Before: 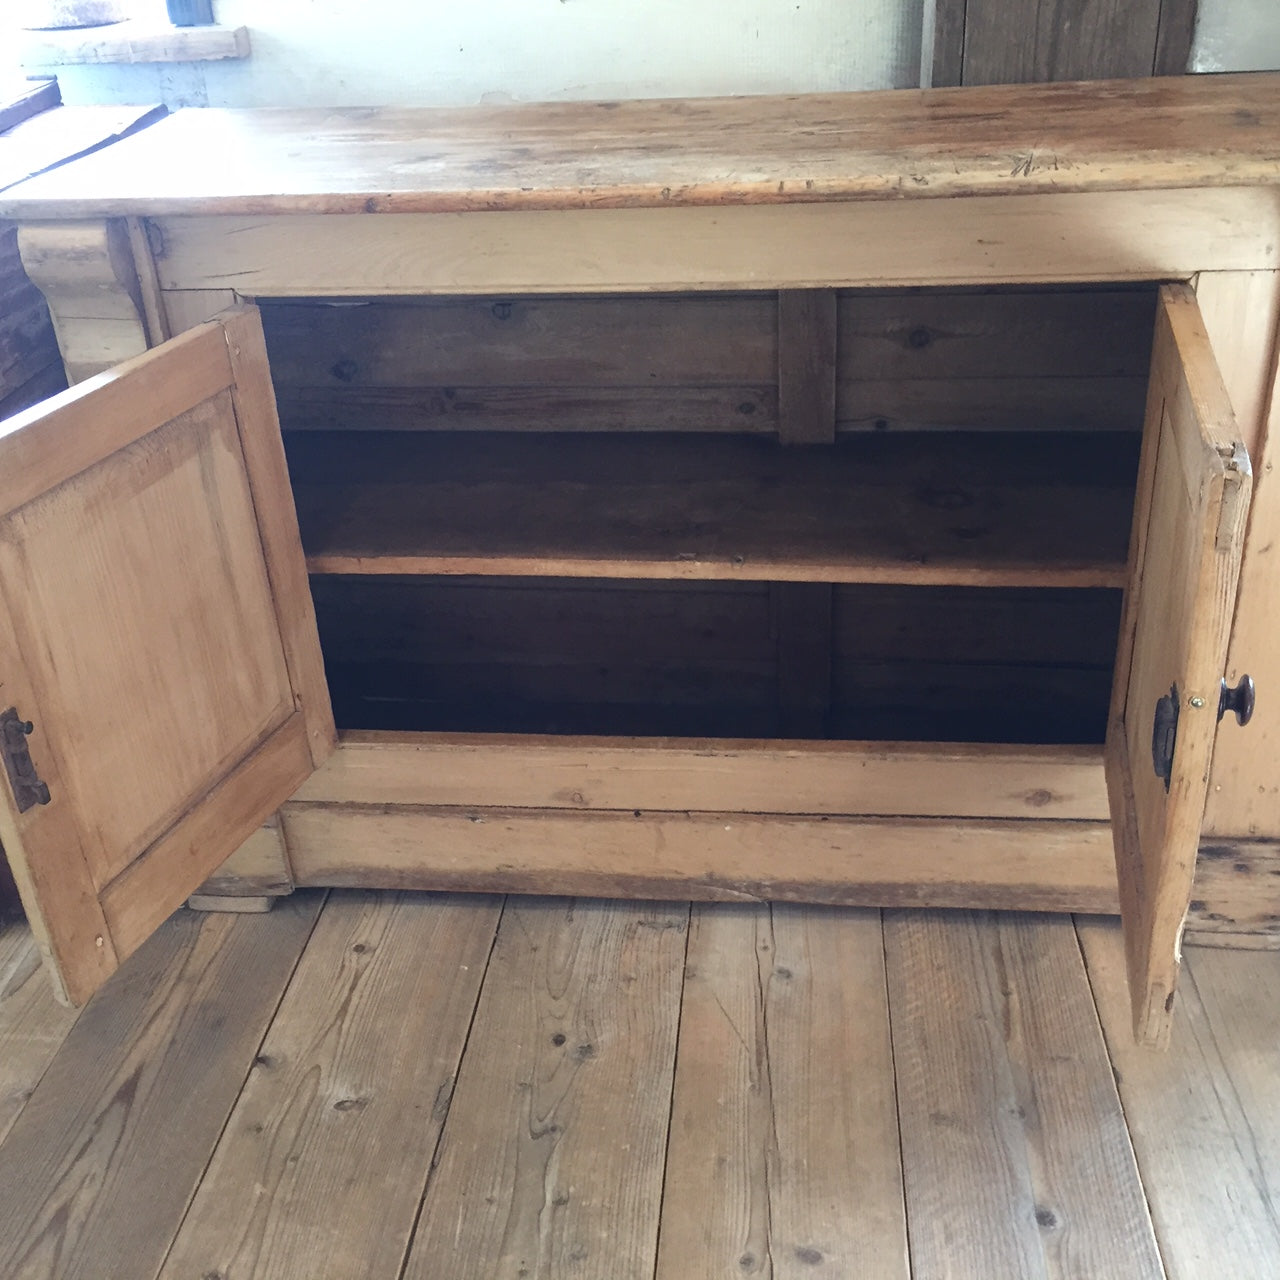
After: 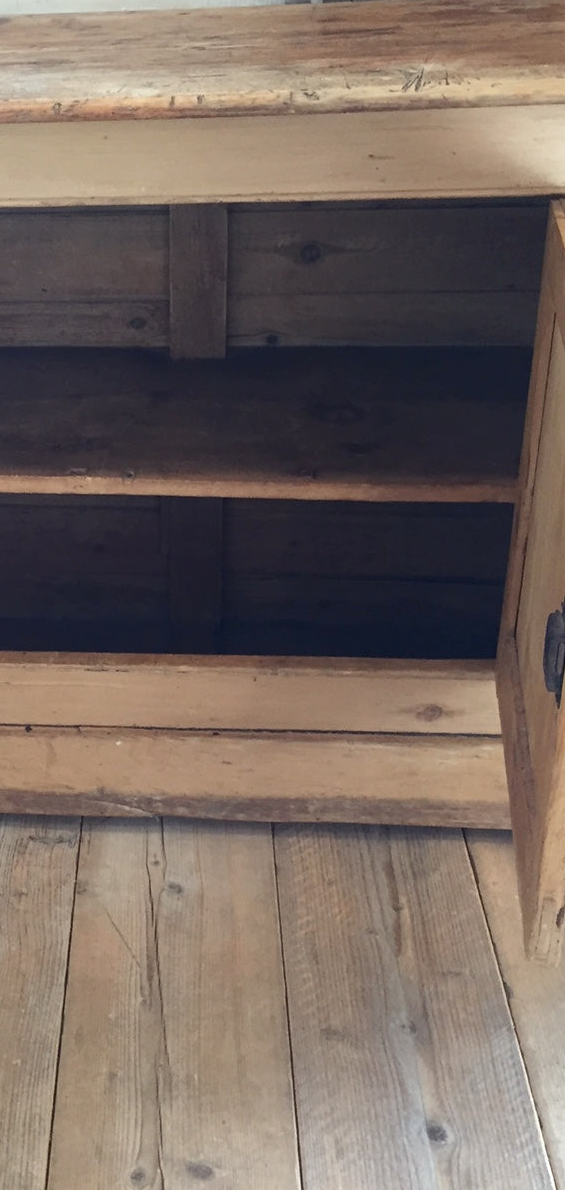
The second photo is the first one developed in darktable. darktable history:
crop: left 47.628%, top 6.643%, right 7.874%
exposure: black level correction 0.001, compensate highlight preservation false
